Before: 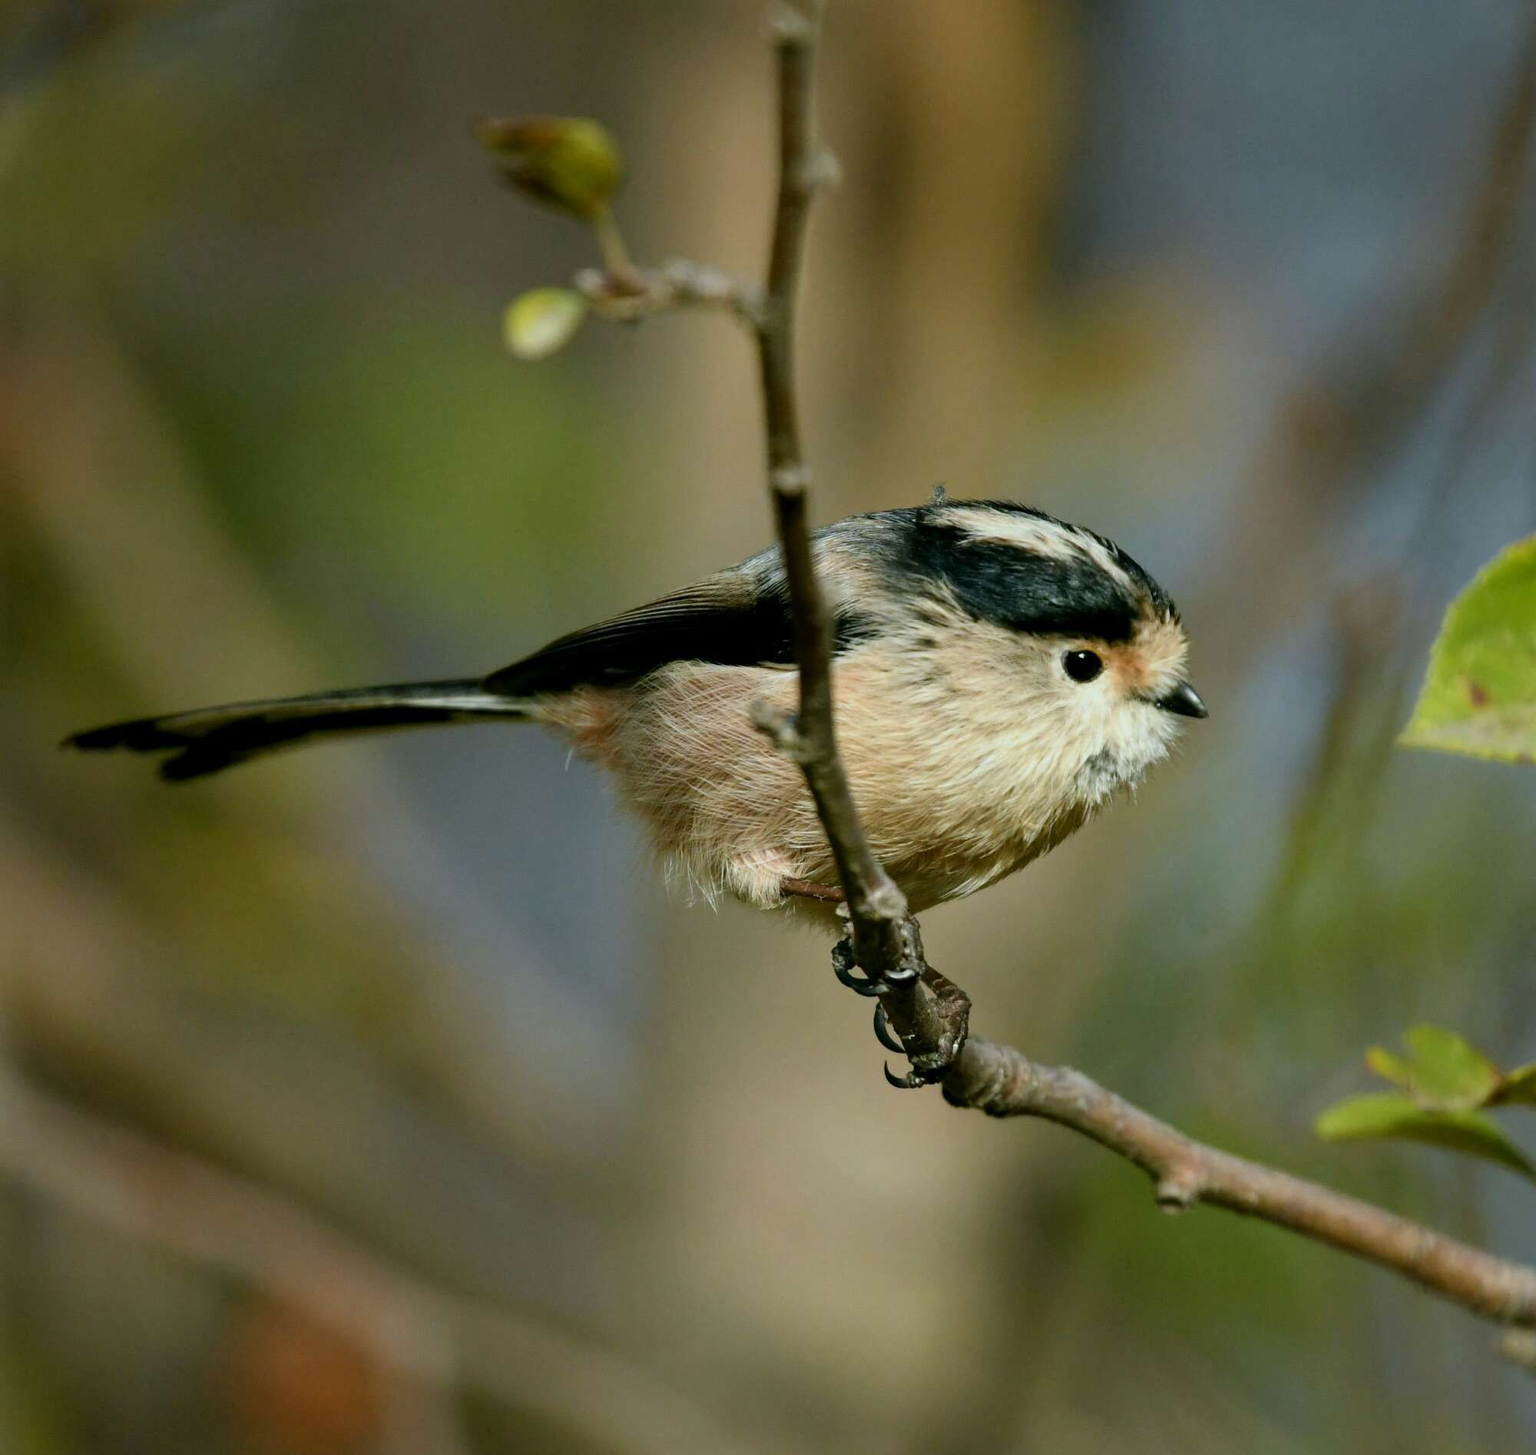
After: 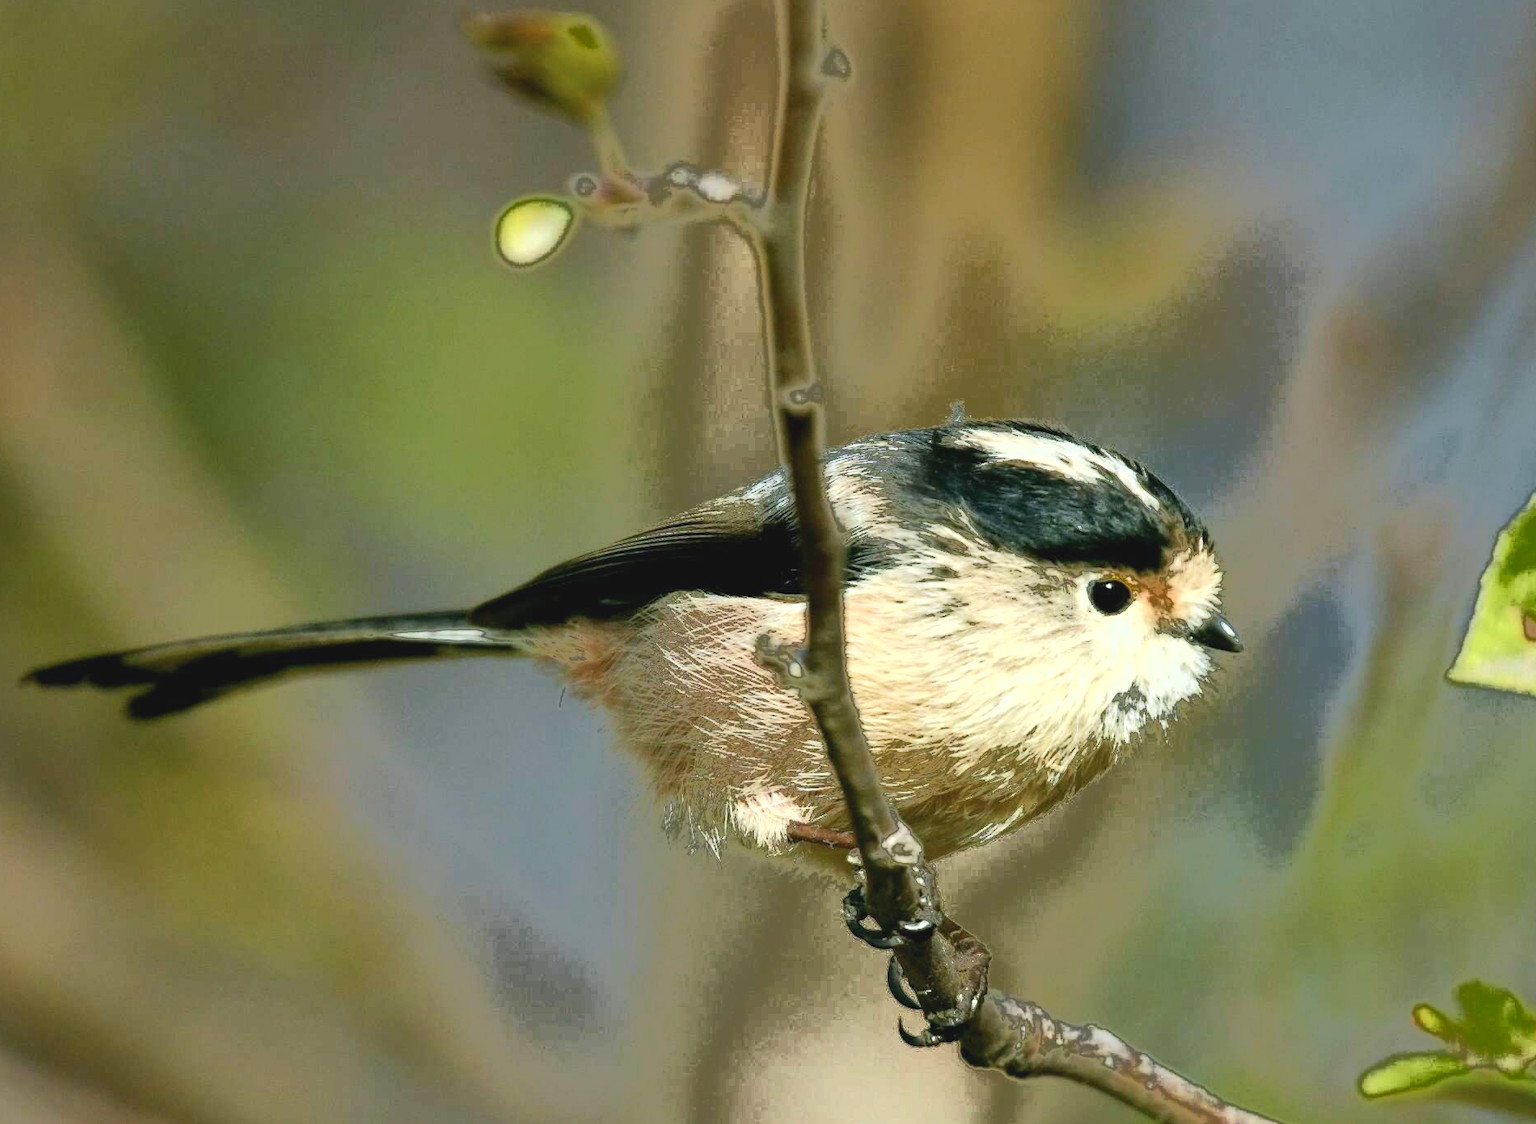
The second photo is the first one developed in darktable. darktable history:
fill light: exposure -0.73 EV, center 0.69, width 2.2
contrast brightness saturation: contrast -0.1, saturation -0.1
exposure: black level correction 0, exposure 1 EV, compensate exposure bias true, compensate highlight preservation false
crop: left 2.737%, top 7.287%, right 3.421%, bottom 20.179%
